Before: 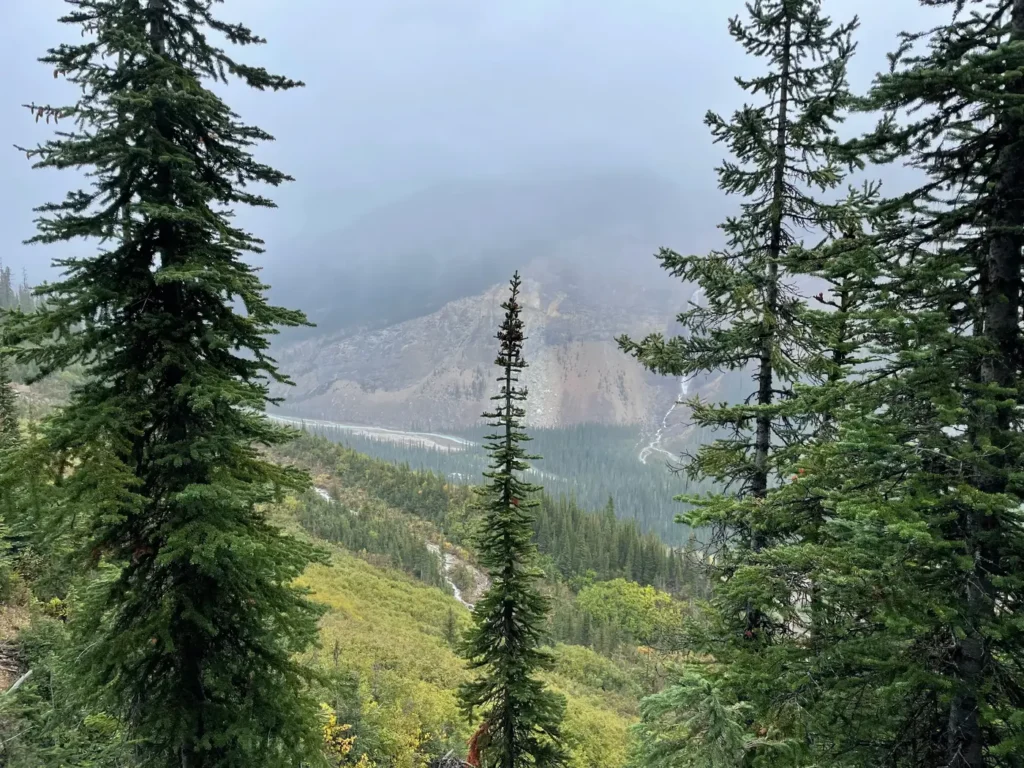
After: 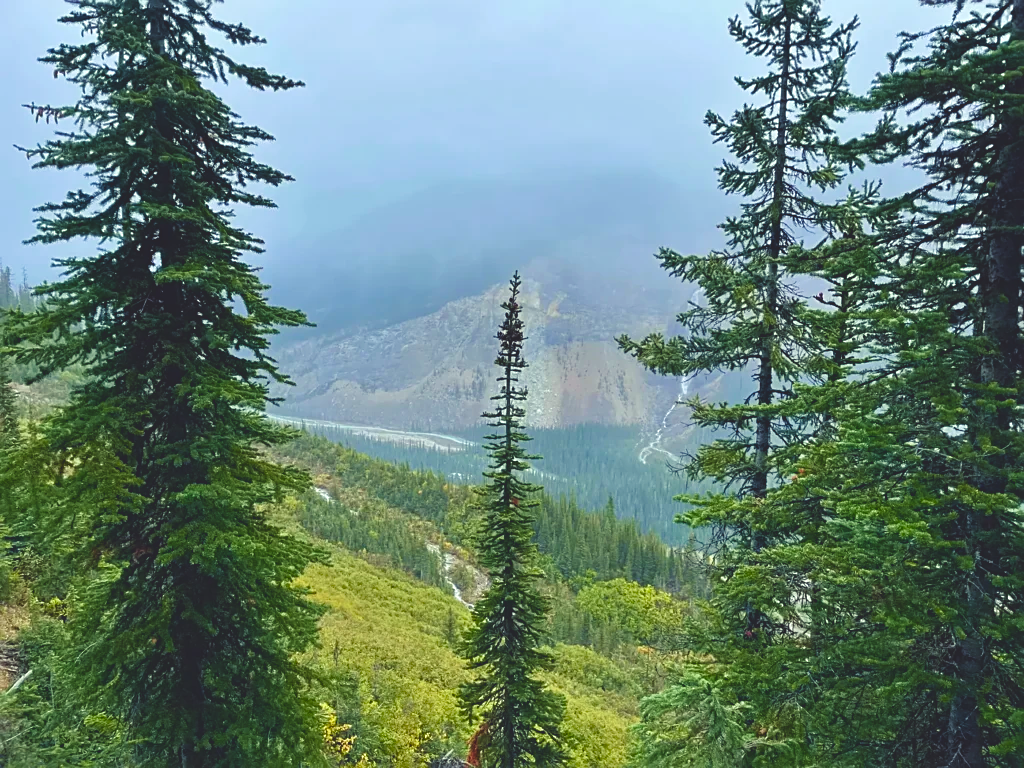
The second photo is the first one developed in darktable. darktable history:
color balance rgb: shadows lift › chroma 3%, shadows lift › hue 280.8°, power › hue 330°, highlights gain › chroma 3%, highlights gain › hue 75.6°, global offset › luminance 2%, perceptual saturation grading › global saturation 20%, perceptual saturation grading › highlights -25%, perceptual saturation grading › shadows 50%, global vibrance 20.33%
velvia: strength 27%
sharpen: on, module defaults
color correction: saturation 1.1
white balance: red 0.925, blue 1.046
